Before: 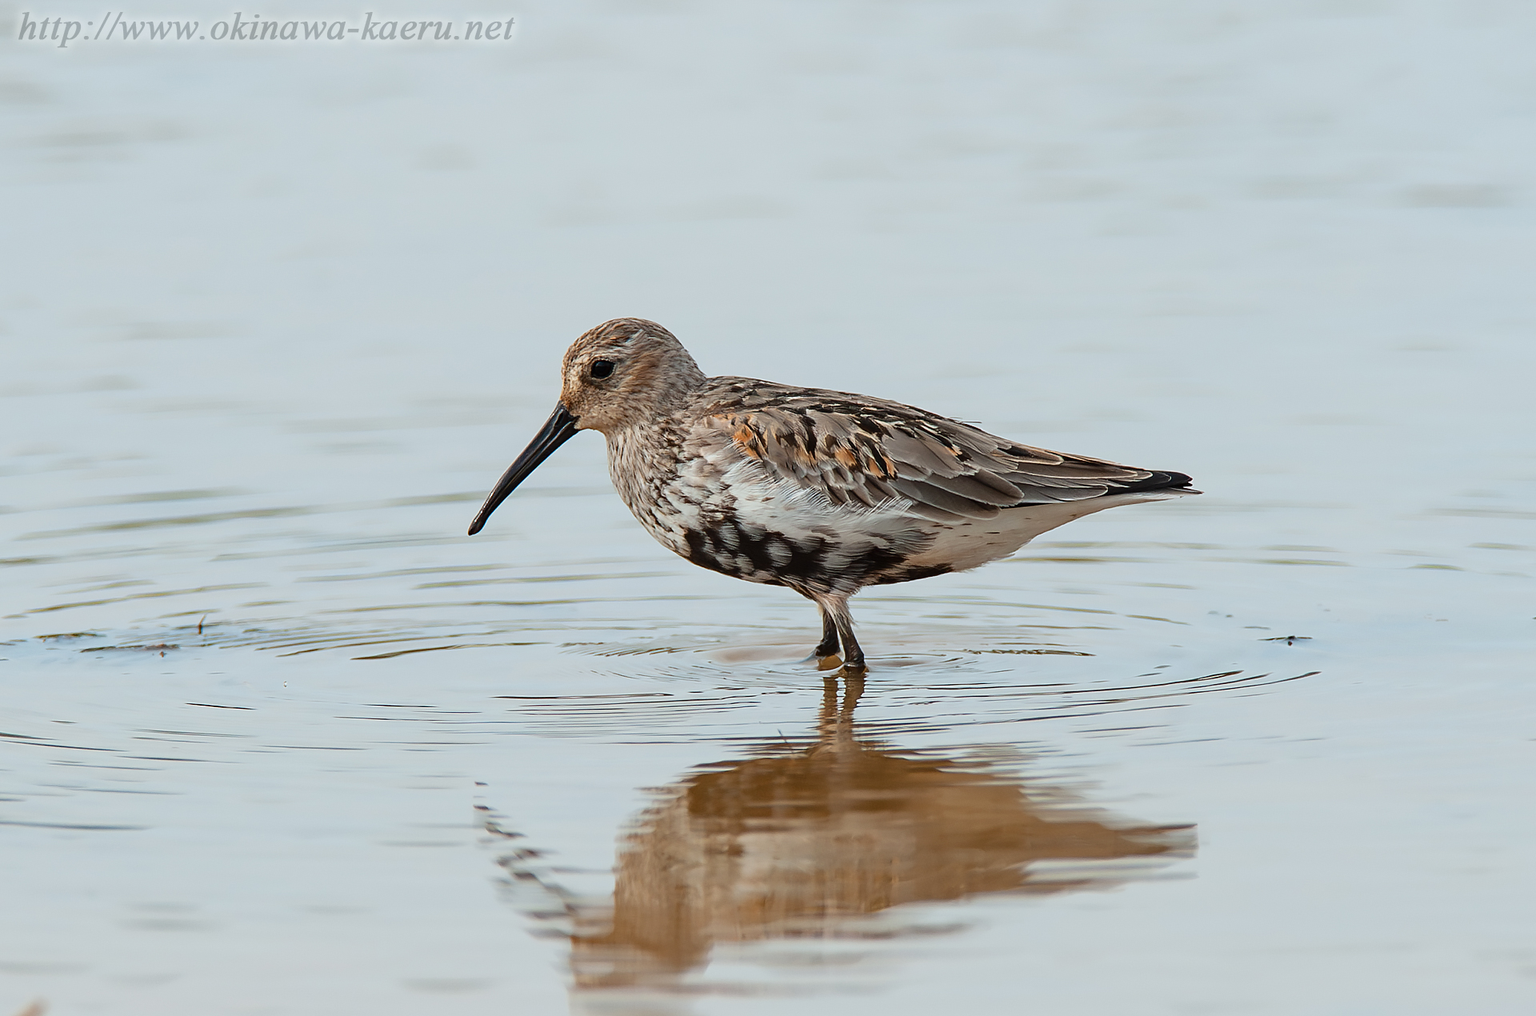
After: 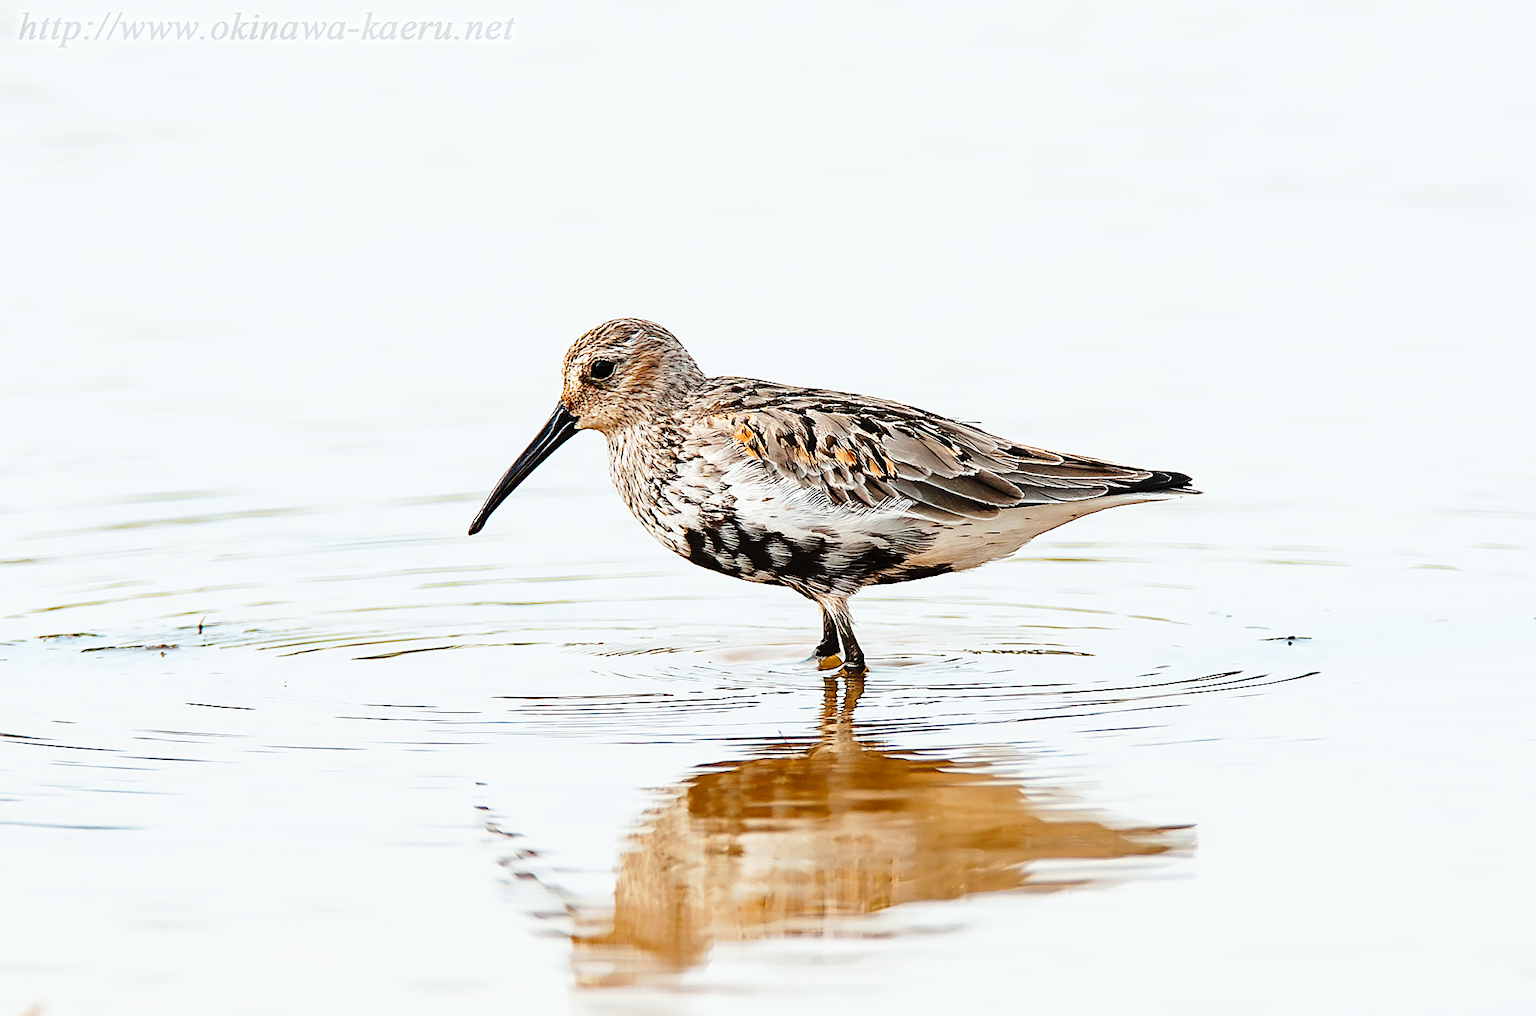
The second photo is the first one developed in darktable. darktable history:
tone curve: curves: ch0 [(0, 0) (0.003, 0.002) (0.011, 0.009) (0.025, 0.019) (0.044, 0.031) (0.069, 0.044) (0.1, 0.061) (0.136, 0.087) (0.177, 0.127) (0.224, 0.172) (0.277, 0.226) (0.335, 0.295) (0.399, 0.367) (0.468, 0.445) (0.543, 0.536) (0.623, 0.626) (0.709, 0.717) (0.801, 0.806) (0.898, 0.889) (1, 1)], preserve colors none
base curve: curves: ch0 [(0, 0) (0.026, 0.03) (0.109, 0.232) (0.351, 0.748) (0.669, 0.968) (1, 1)], preserve colors none
sharpen: on, module defaults
